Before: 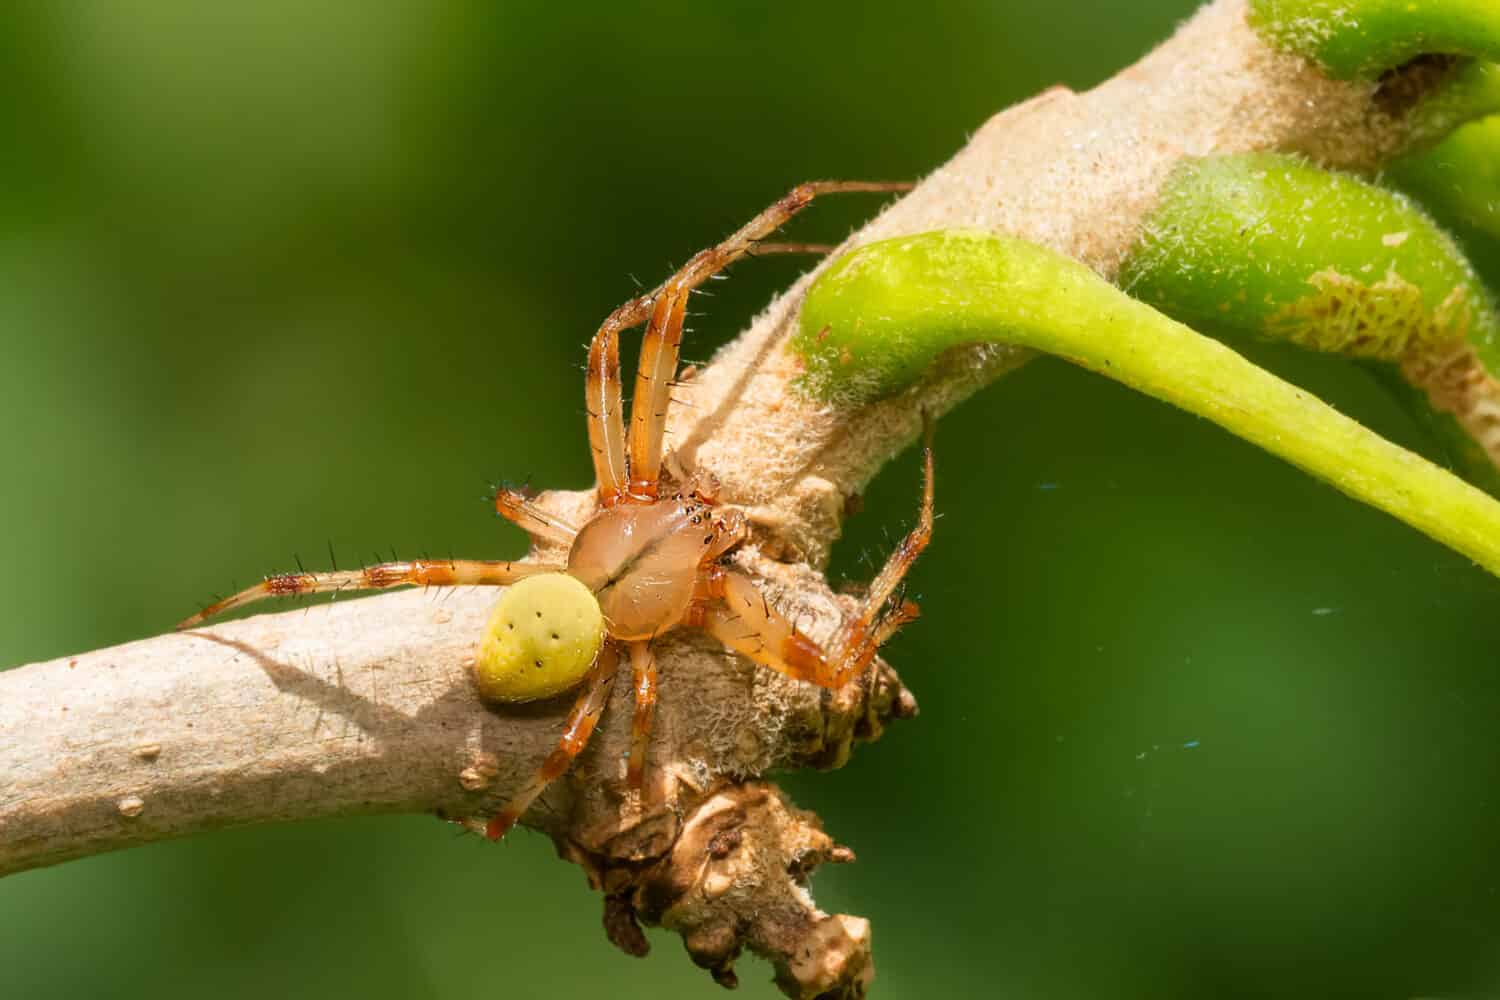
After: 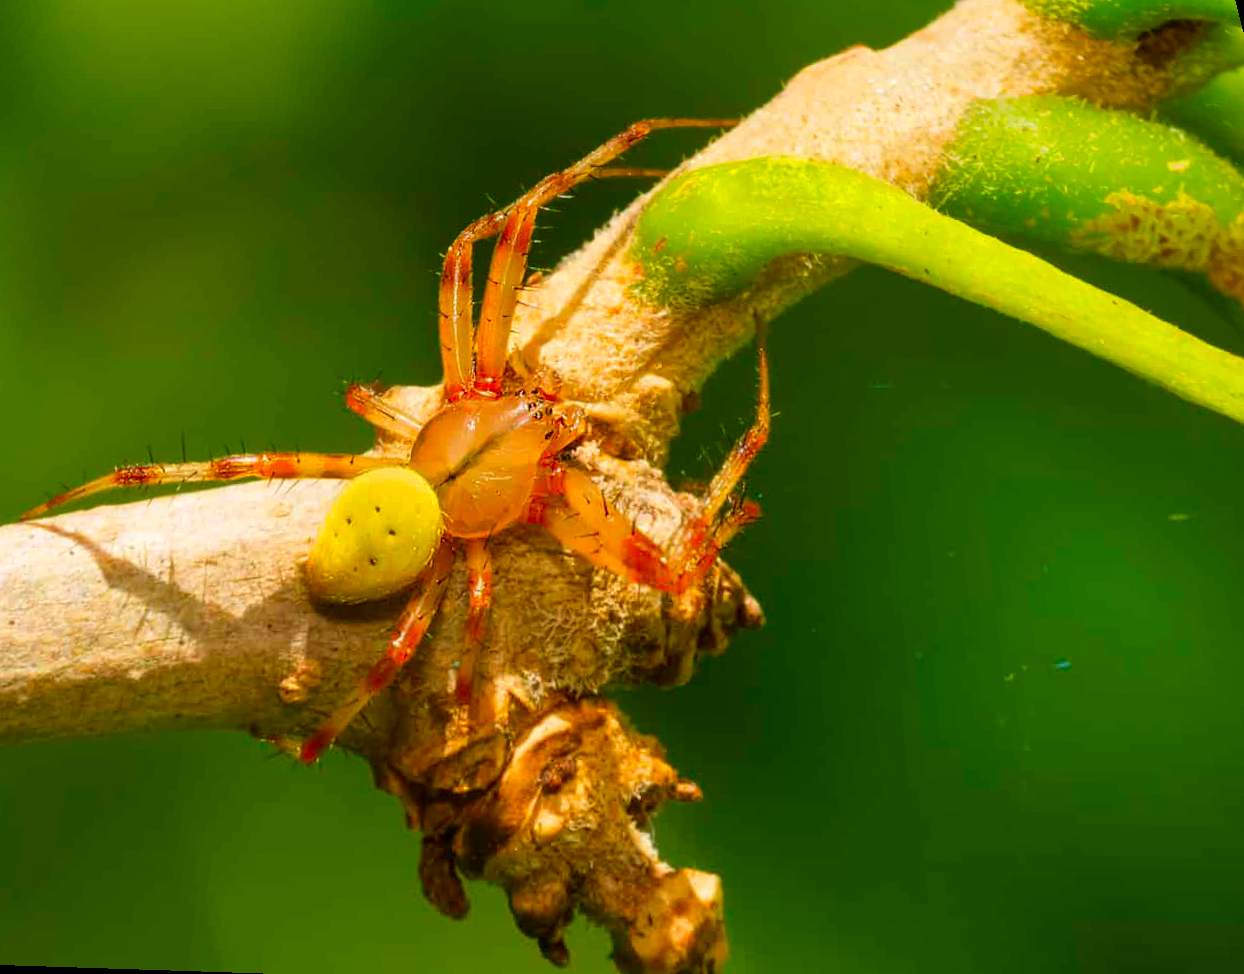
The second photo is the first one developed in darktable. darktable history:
rotate and perspective: rotation 0.72°, lens shift (vertical) -0.352, lens shift (horizontal) -0.051, crop left 0.152, crop right 0.859, crop top 0.019, crop bottom 0.964
color contrast: green-magenta contrast 1.55, blue-yellow contrast 1.83
